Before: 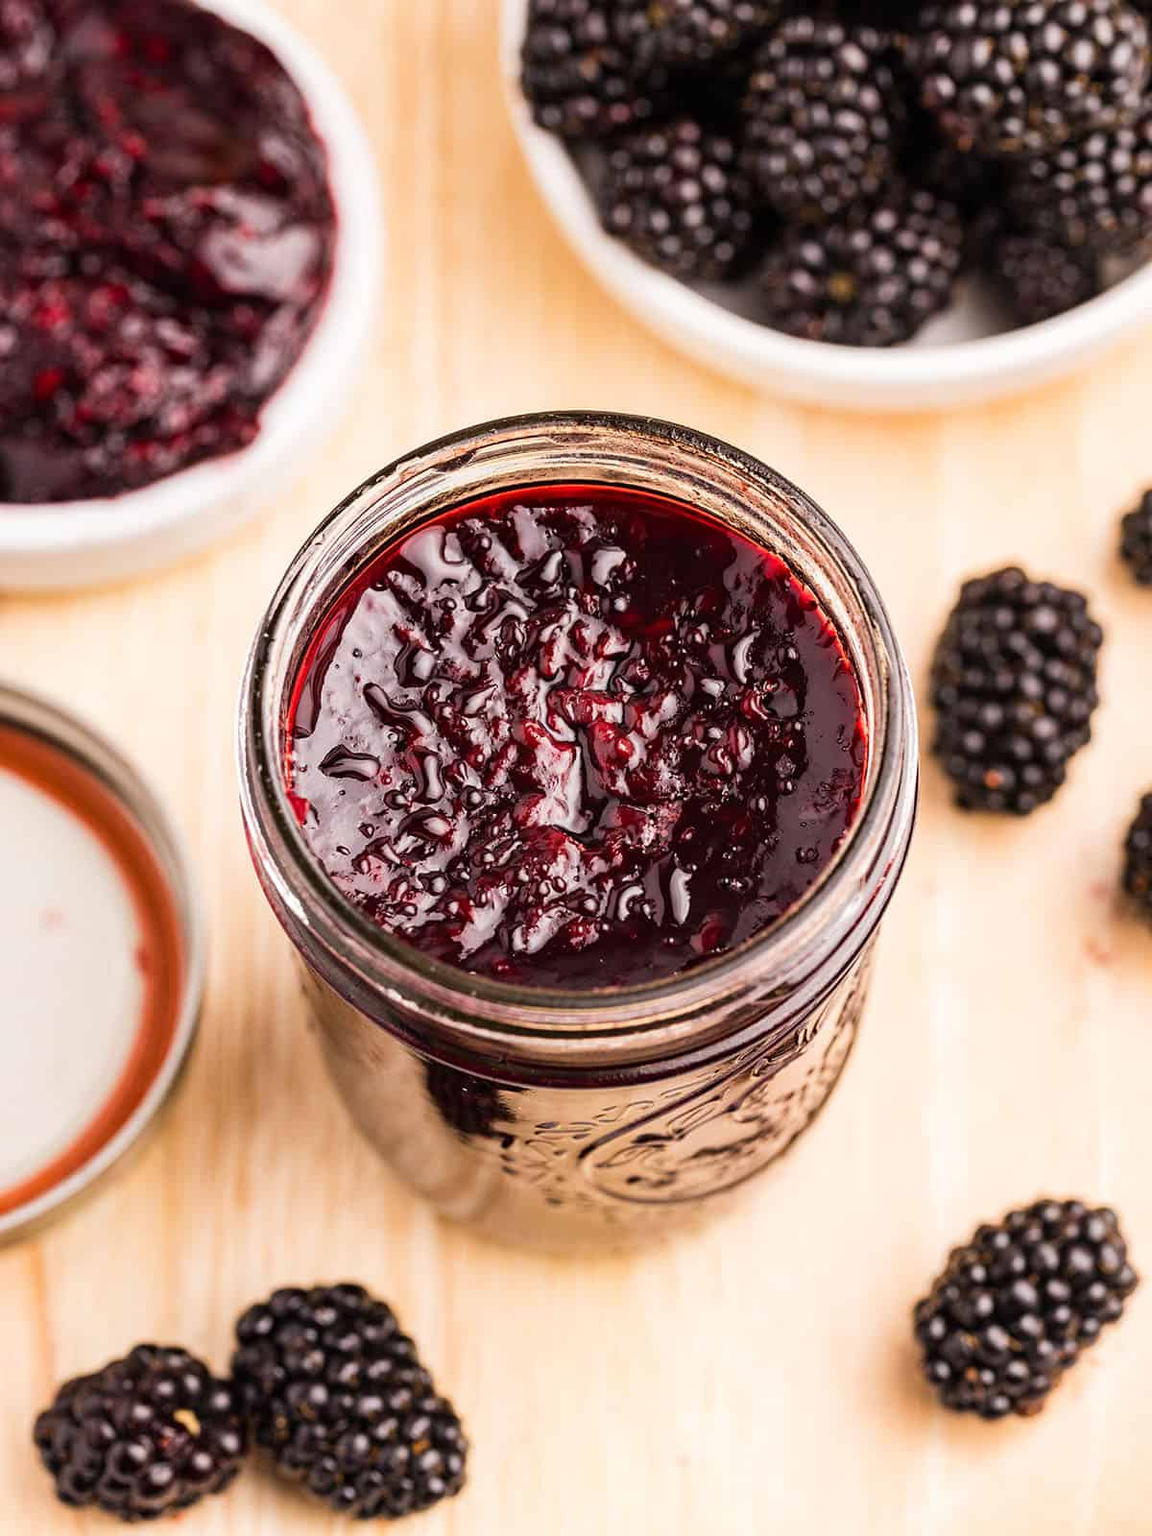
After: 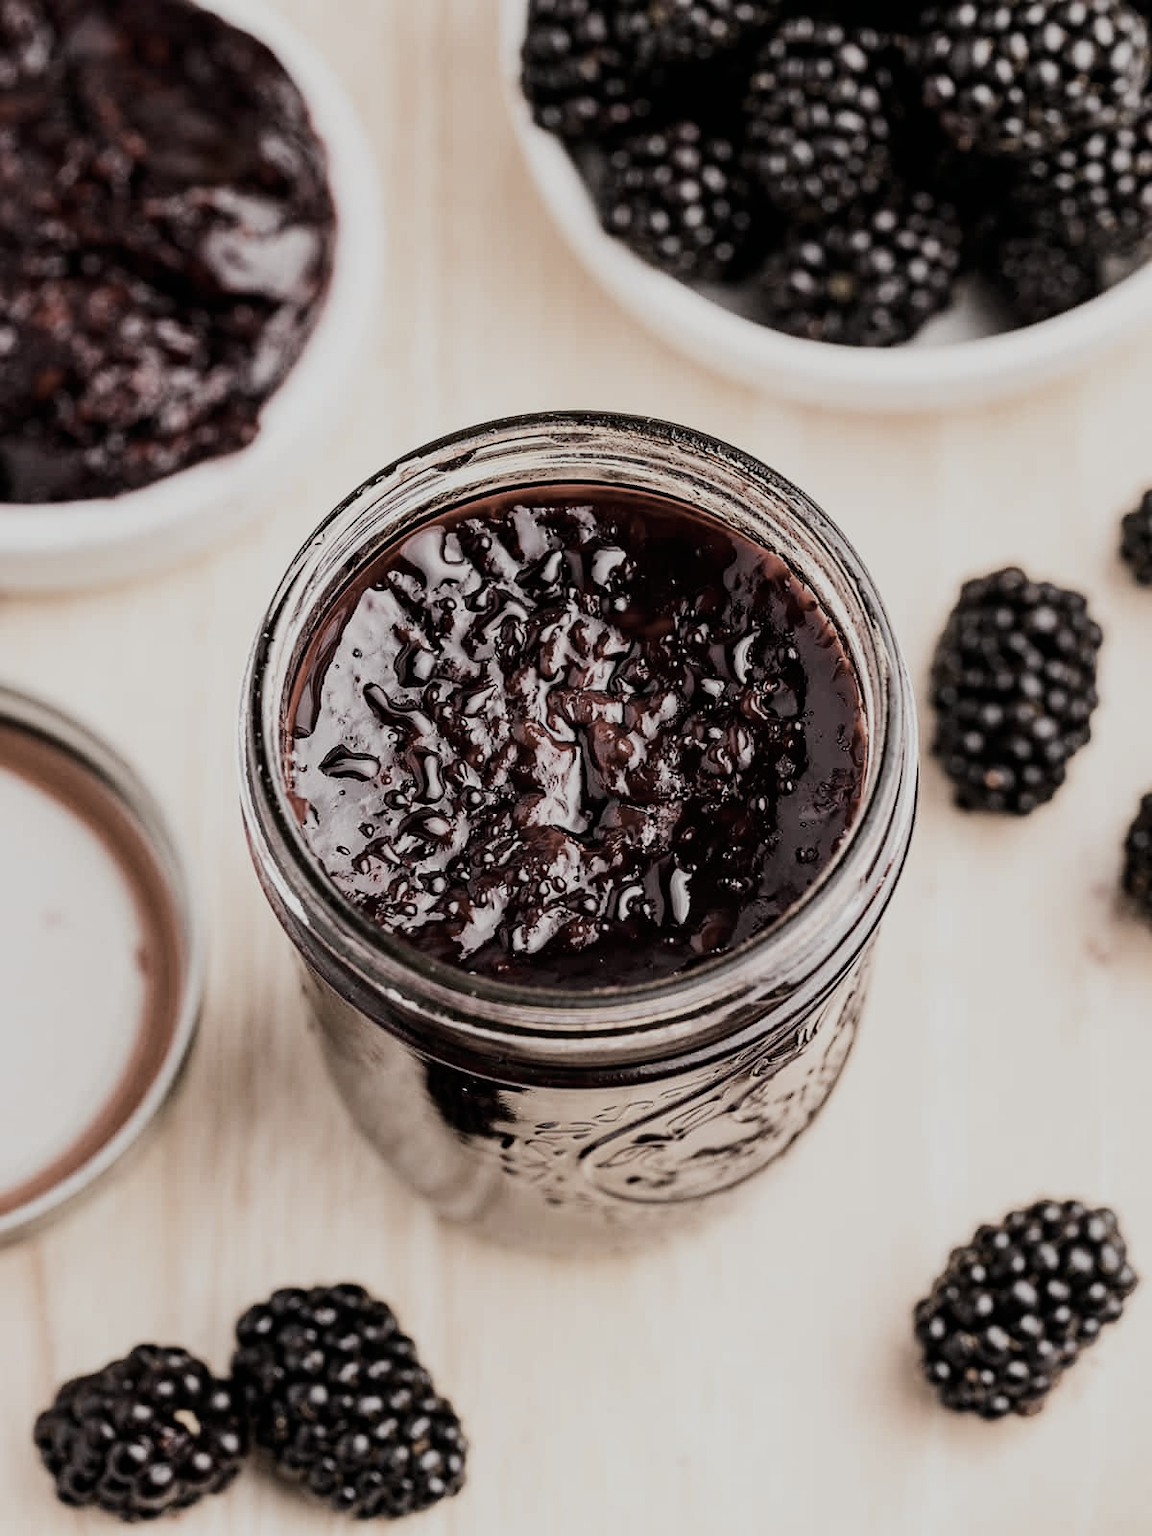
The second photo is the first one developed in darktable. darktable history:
color correction: saturation 0.3
filmic rgb: black relative exposure -7.65 EV, white relative exposure 4.56 EV, hardness 3.61
tone curve: curves: ch0 [(0, 0) (0.227, 0.17) (0.766, 0.774) (1, 1)]; ch1 [(0, 0) (0.114, 0.127) (0.437, 0.452) (0.498, 0.495) (0.579, 0.602) (1, 1)]; ch2 [(0, 0) (0.233, 0.259) (0.493, 0.492) (0.568, 0.596) (1, 1)], color space Lab, independent channels, preserve colors none
